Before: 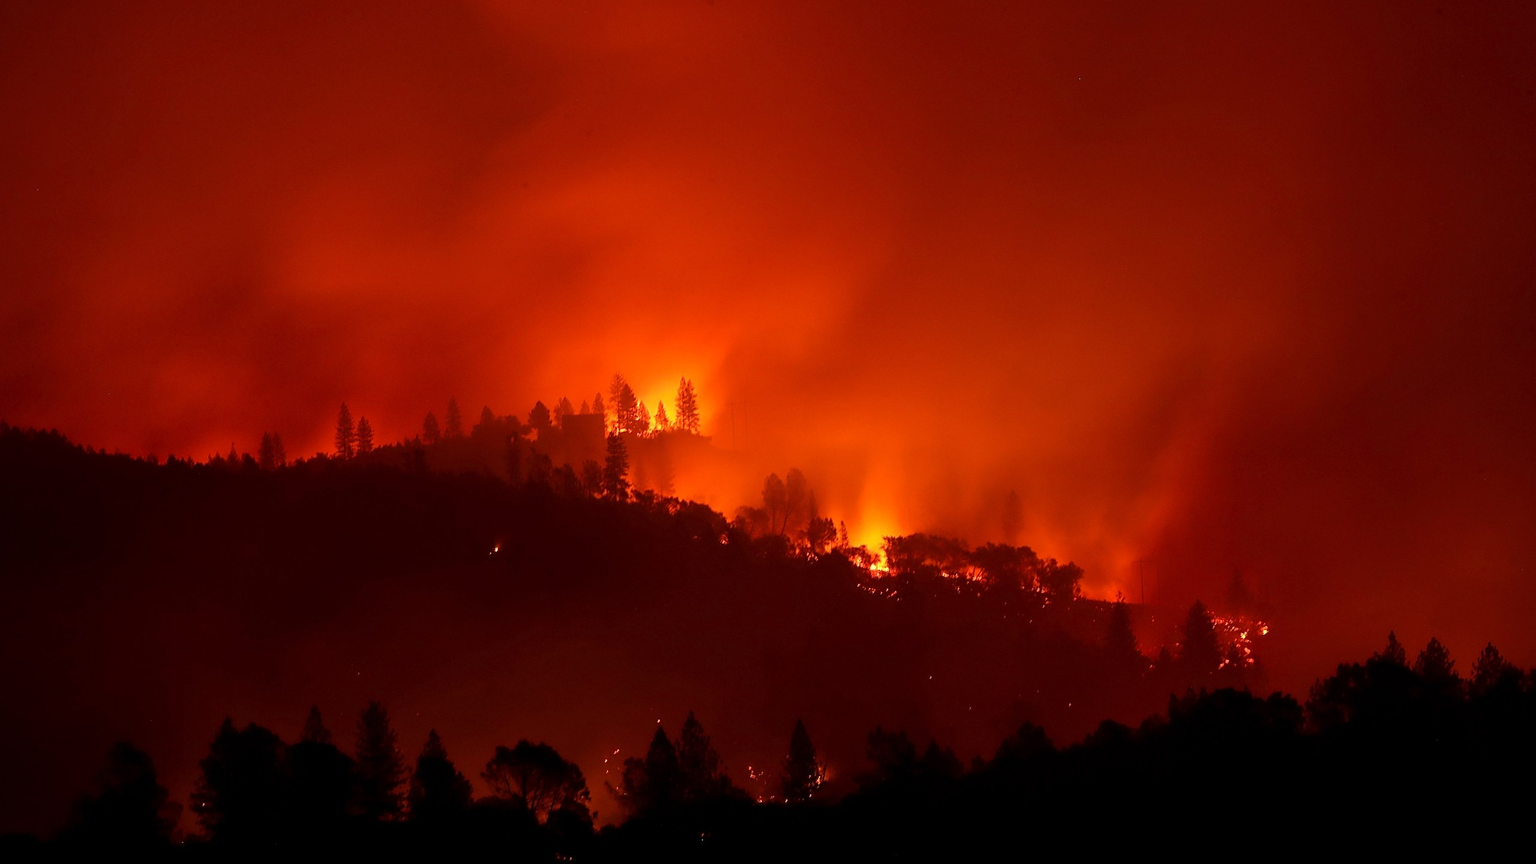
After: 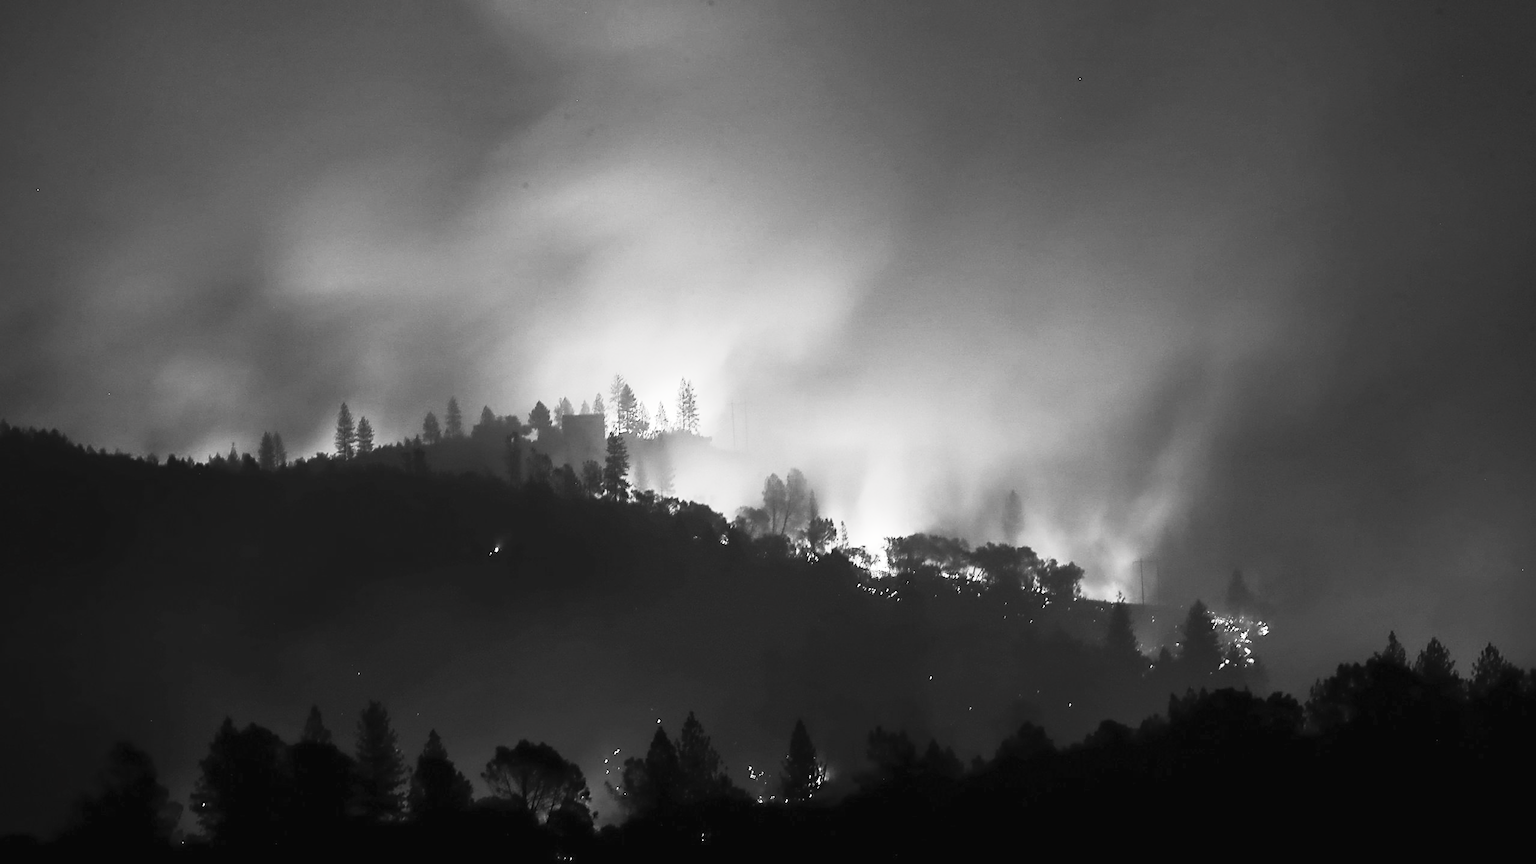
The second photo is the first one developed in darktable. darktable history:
exposure: black level correction 0, exposure 0.499 EV, compensate highlight preservation false
sharpen: on, module defaults
contrast brightness saturation: contrast 0.541, brightness 0.488, saturation -0.997
